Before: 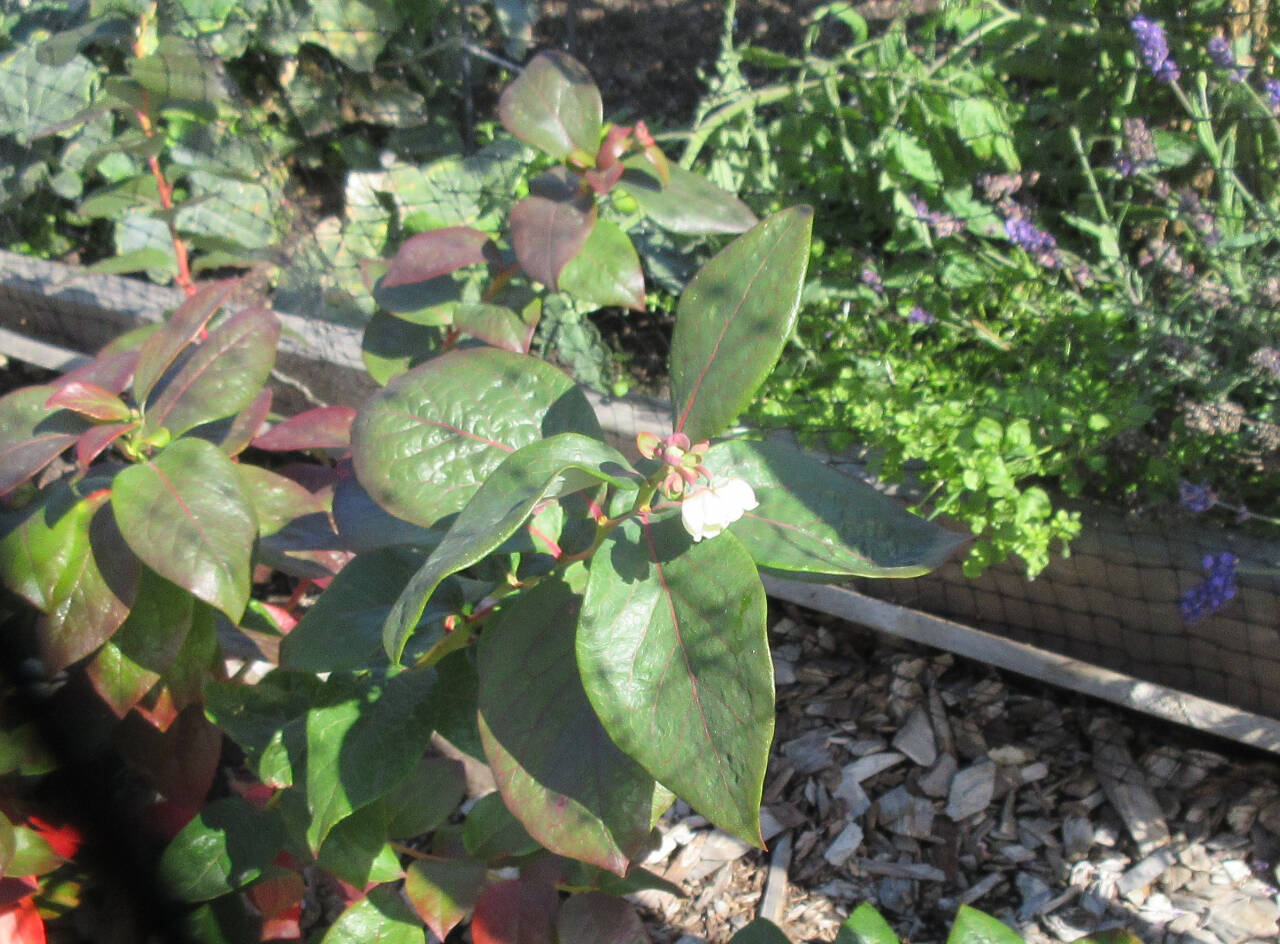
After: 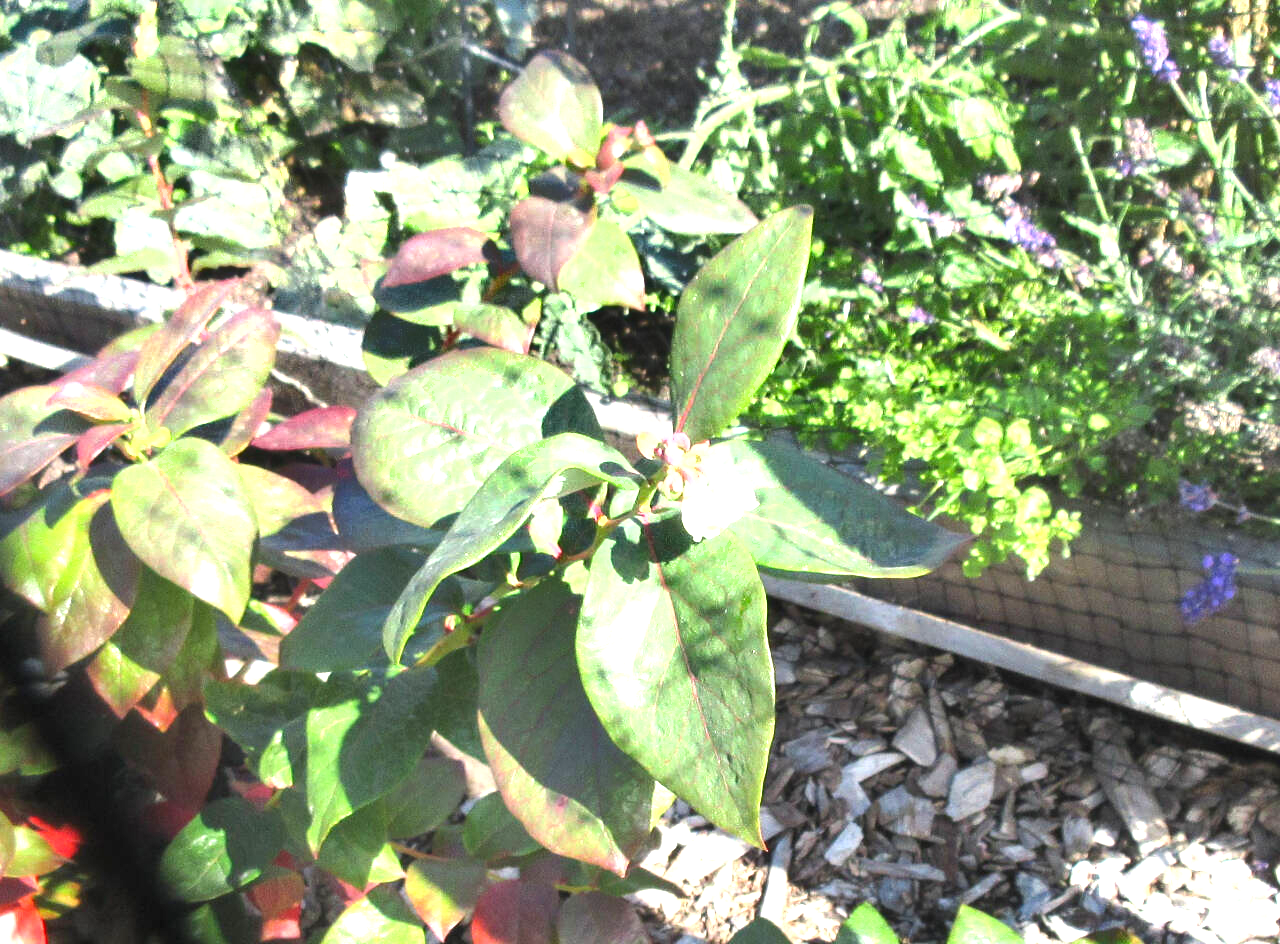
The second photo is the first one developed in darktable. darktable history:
exposure: black level correction 0, exposure 1.447 EV, compensate highlight preservation false
shadows and highlights: shadows 43.65, white point adjustment -1.32, highlights color adjustment 46.06%, soften with gaussian
